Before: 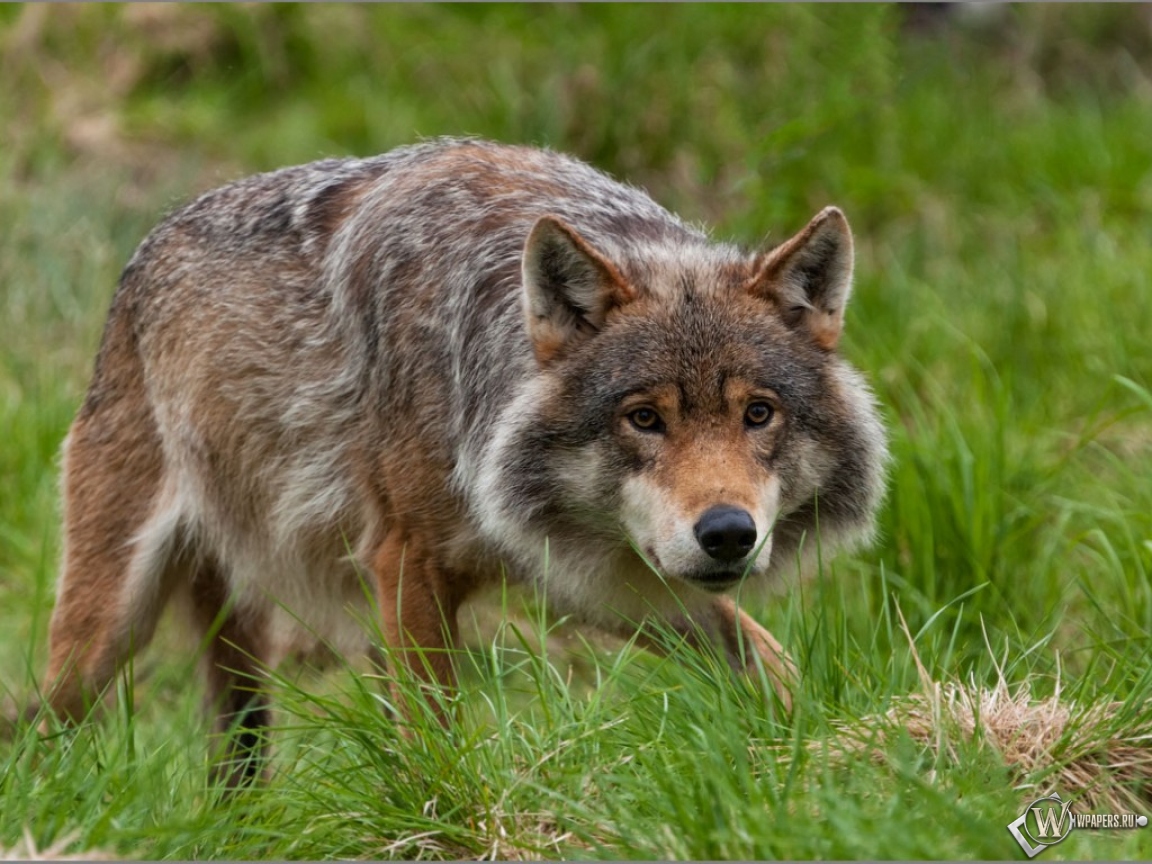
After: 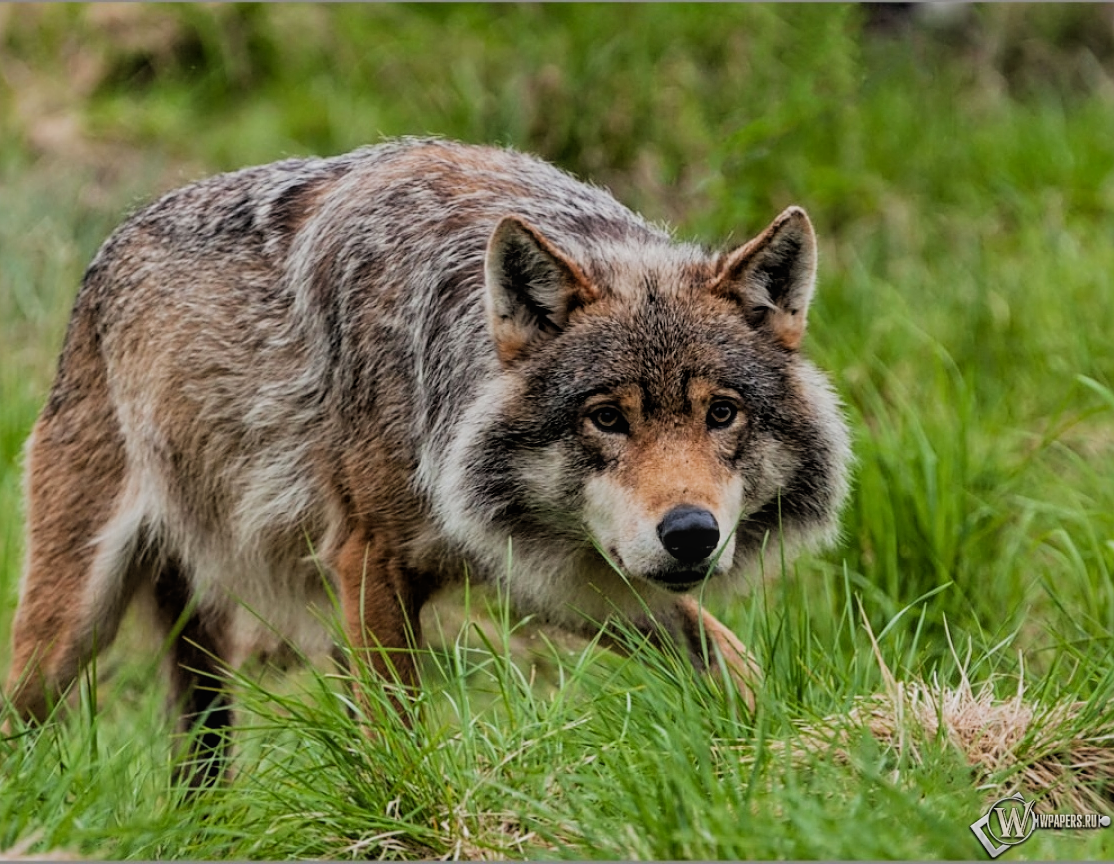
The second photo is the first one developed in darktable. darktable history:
exposure: exposure 0.2 EV, compensate highlight preservation false
crop and rotate: left 3.238%
shadows and highlights: shadows 30
filmic rgb: black relative exposure -5 EV, hardness 2.88, contrast 1.2, highlights saturation mix -30%
sharpen: on, module defaults
local contrast: detail 110%
